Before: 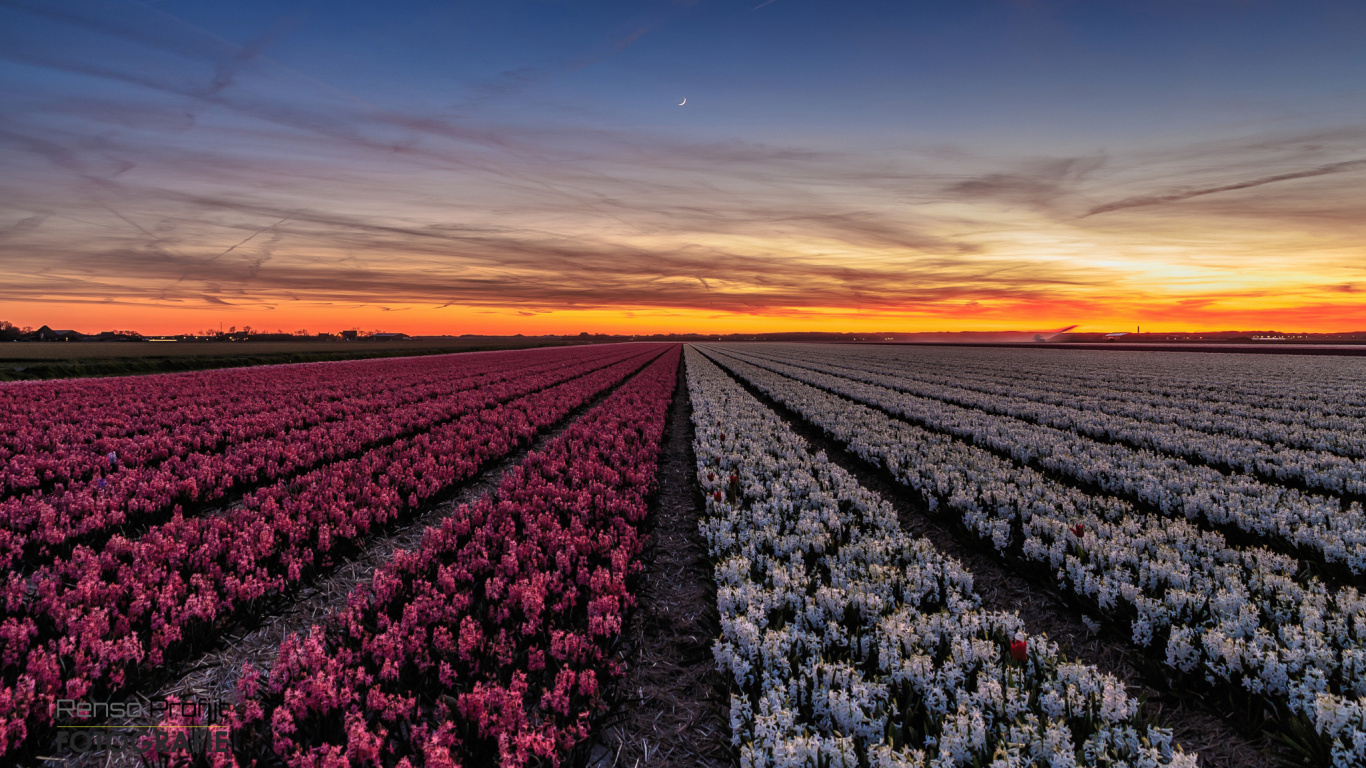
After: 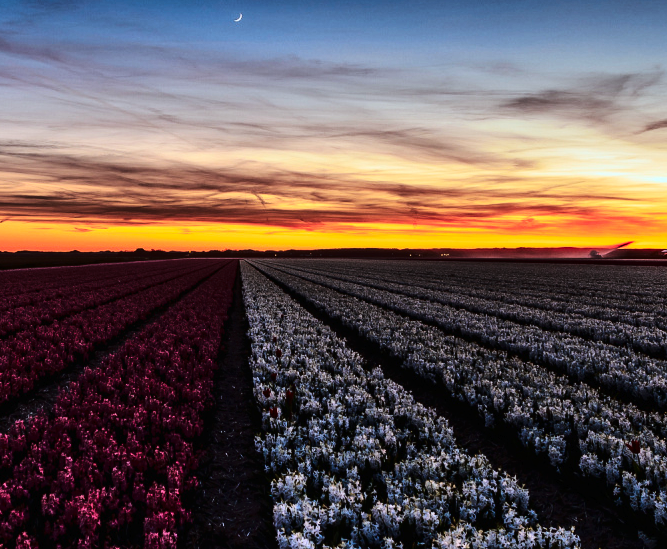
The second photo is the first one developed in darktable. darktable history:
crop: left 32.515%, top 10.966%, right 18.603%, bottom 17.432%
color correction: highlights a* -12.7, highlights b* -17.57, saturation 0.695
tone curve: curves: ch0 [(0, 0) (0.003, 0.007) (0.011, 0.009) (0.025, 0.014) (0.044, 0.022) (0.069, 0.029) (0.1, 0.037) (0.136, 0.052) (0.177, 0.083) (0.224, 0.121) (0.277, 0.177) (0.335, 0.258) (0.399, 0.351) (0.468, 0.454) (0.543, 0.557) (0.623, 0.654) (0.709, 0.744) (0.801, 0.825) (0.898, 0.909) (1, 1)], color space Lab, linked channels, preserve colors none
contrast brightness saturation: contrast 0.266, brightness 0.019, saturation 0.856
